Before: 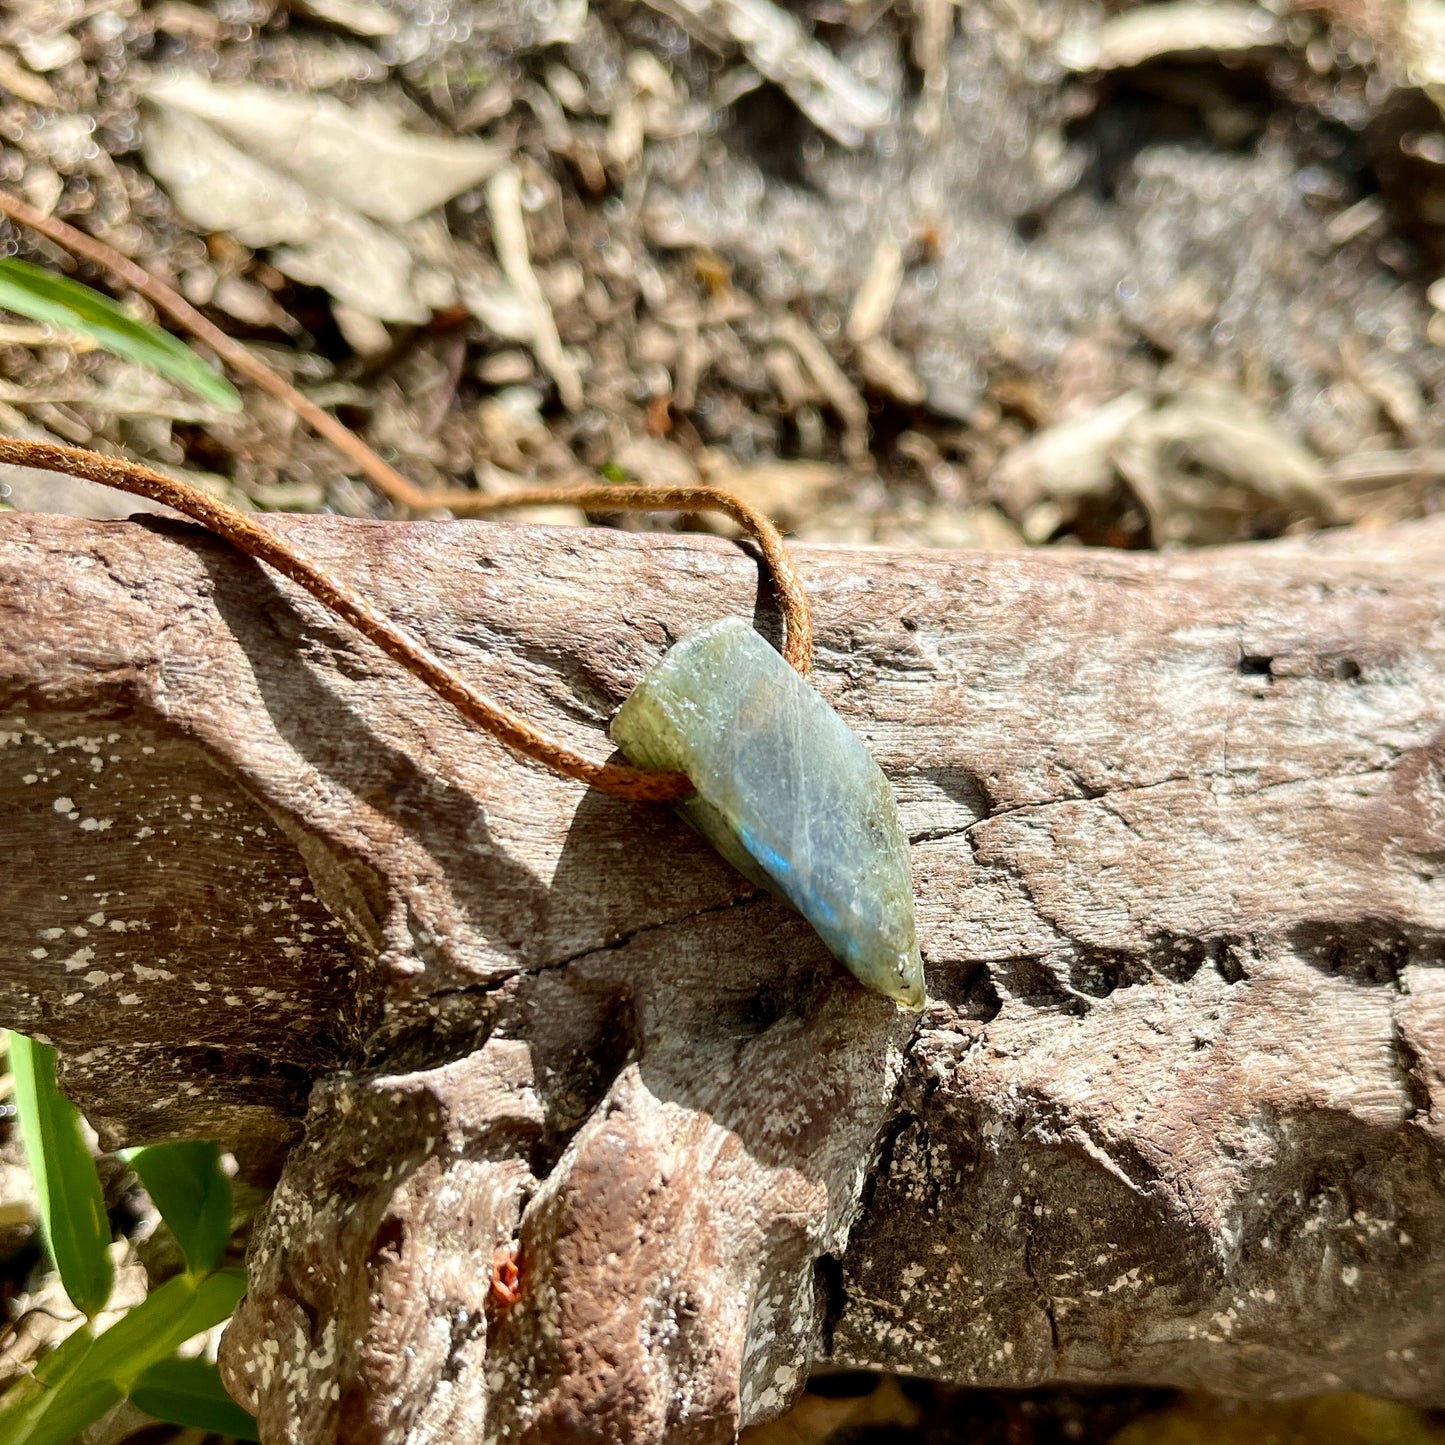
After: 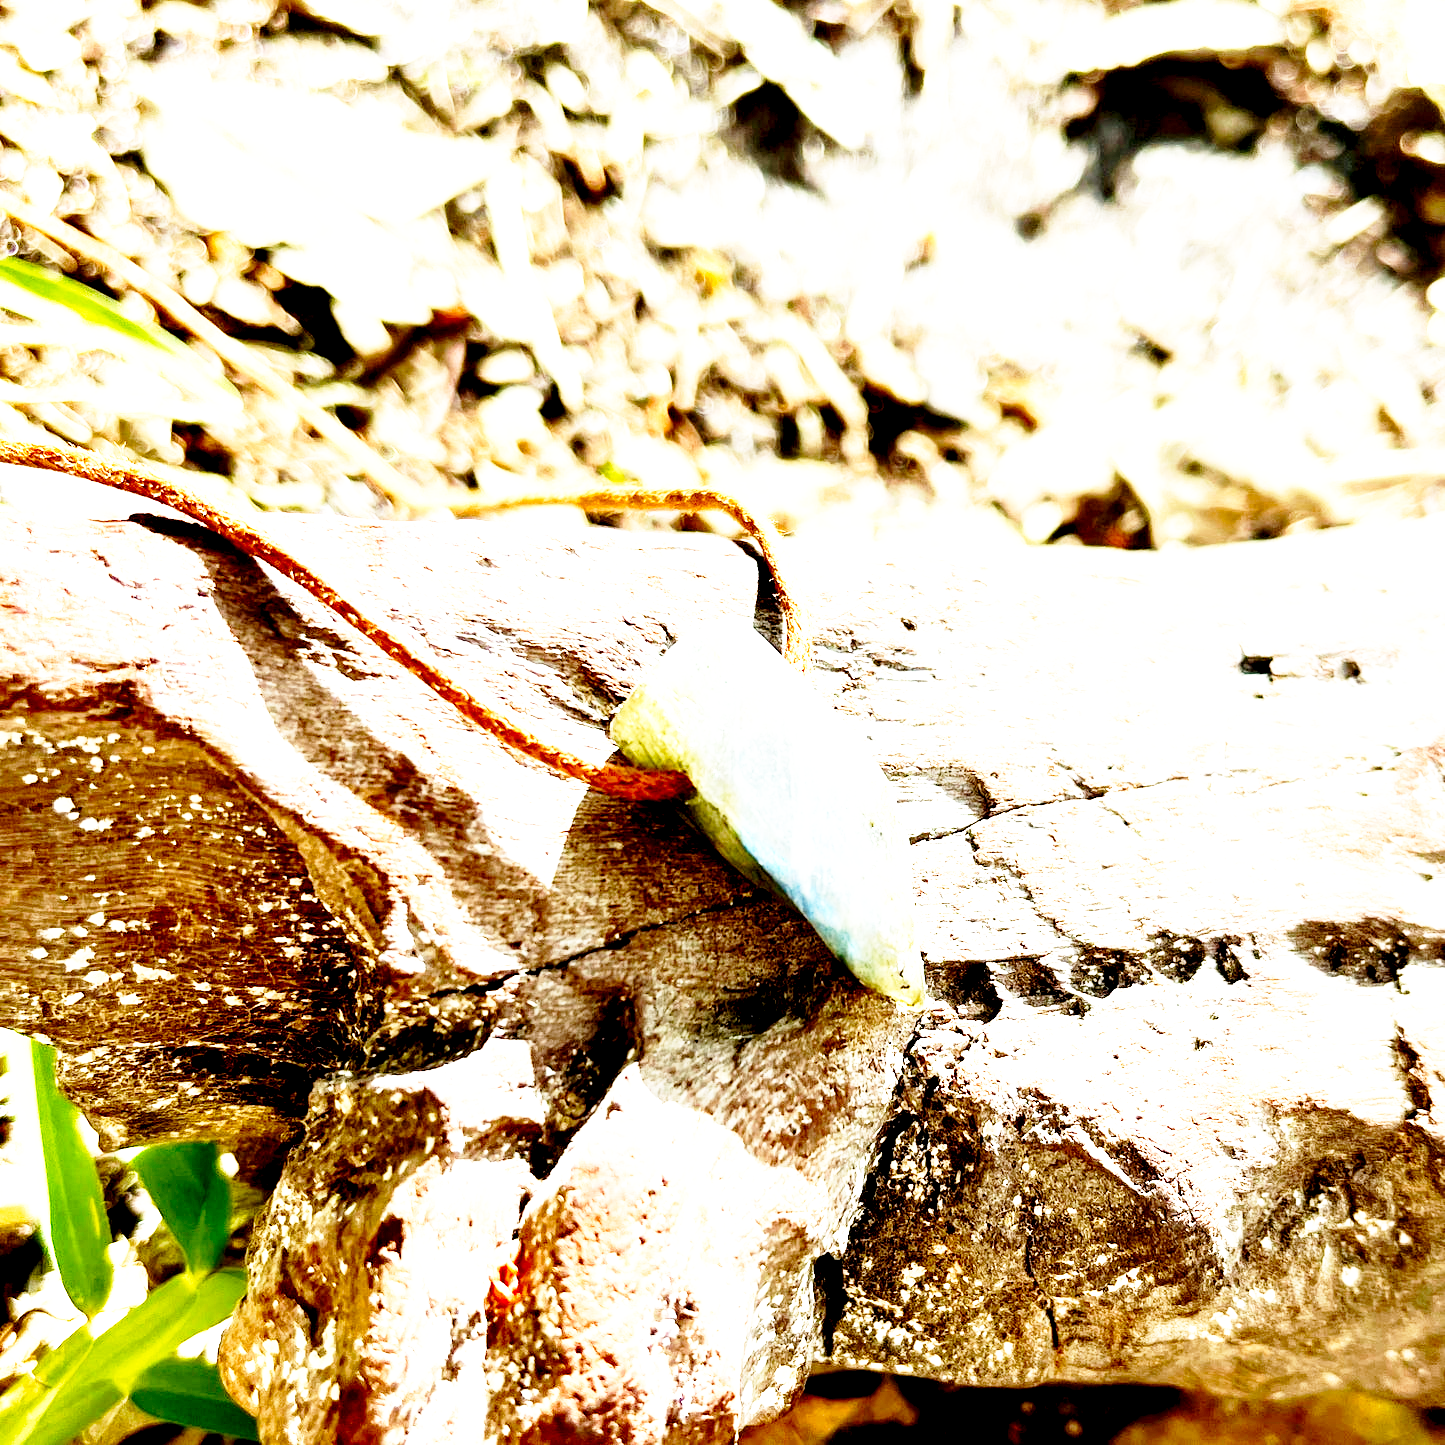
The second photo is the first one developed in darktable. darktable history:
base curve: curves: ch0 [(0, 0) (0.026, 0.03) (0.109, 0.232) (0.351, 0.748) (0.669, 0.968) (1, 1)], preserve colors none
exposure: black level correction 0.009, exposure 1.425 EV, compensate highlight preservation false
